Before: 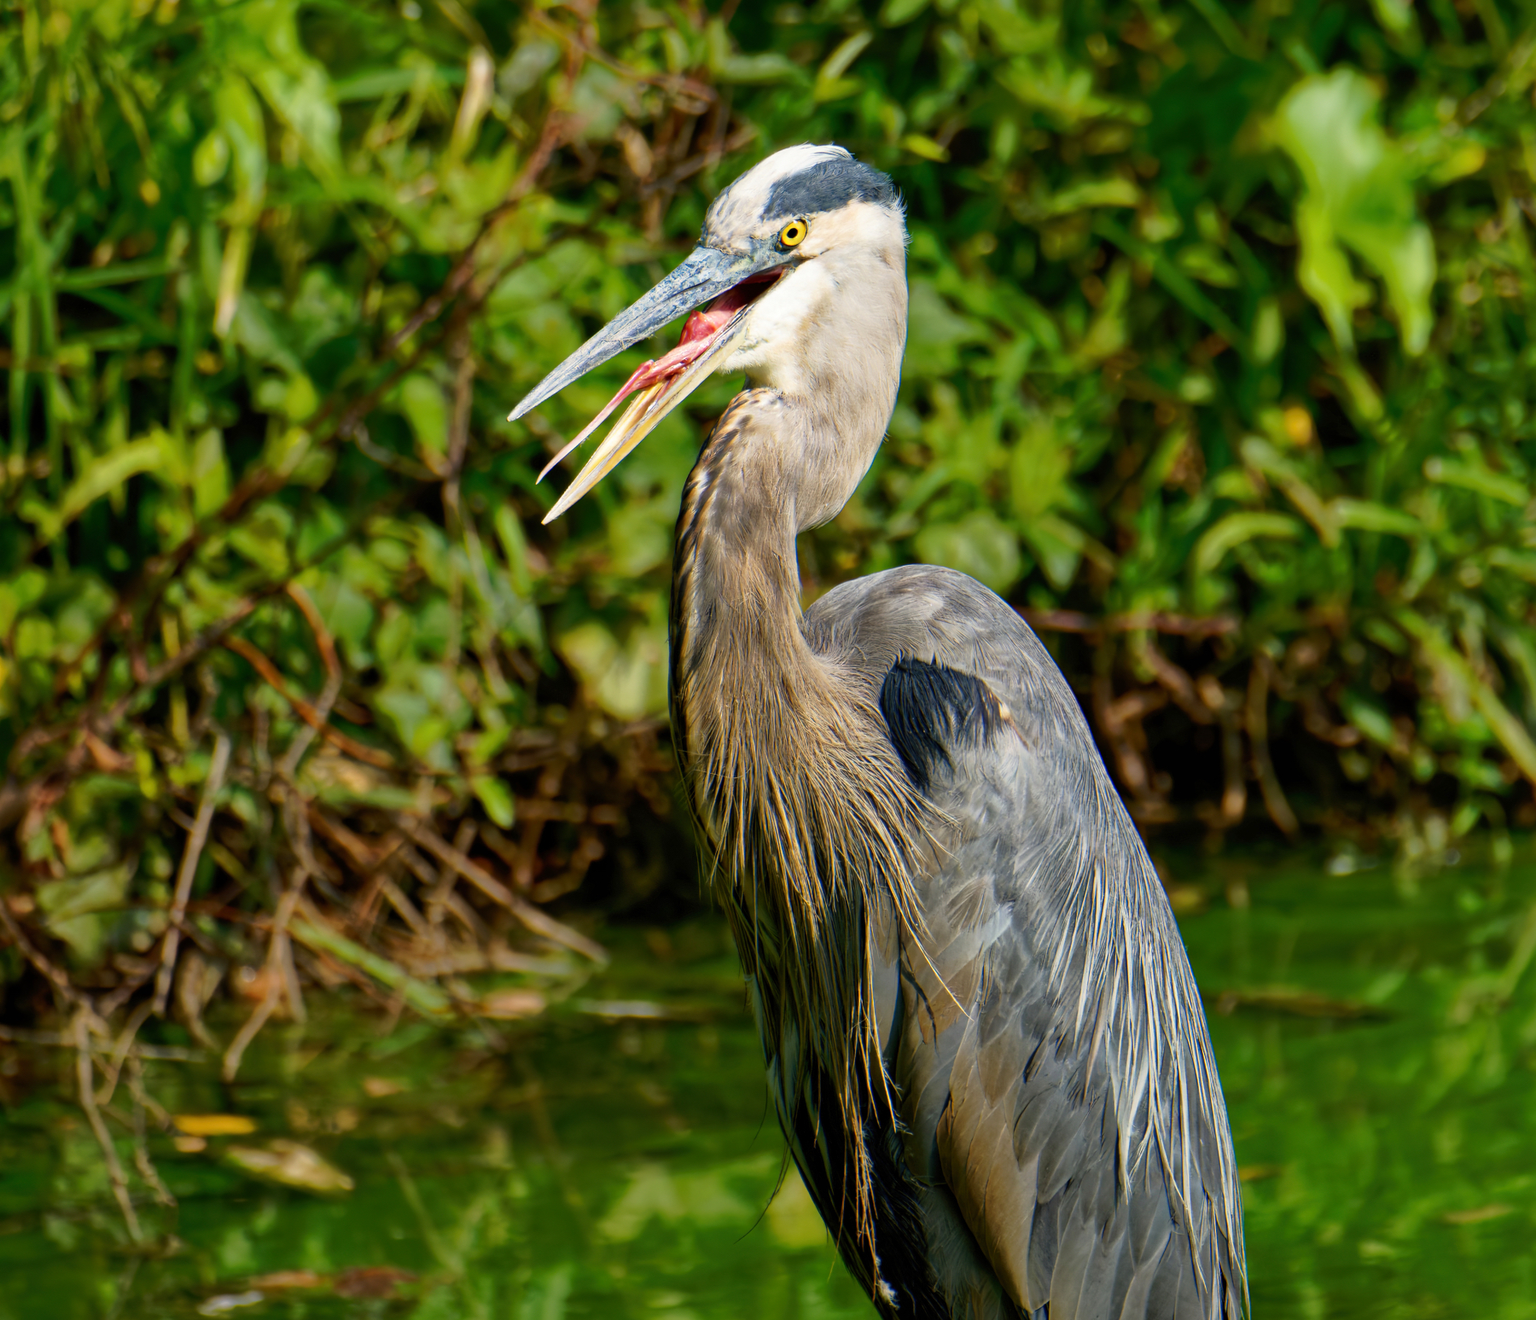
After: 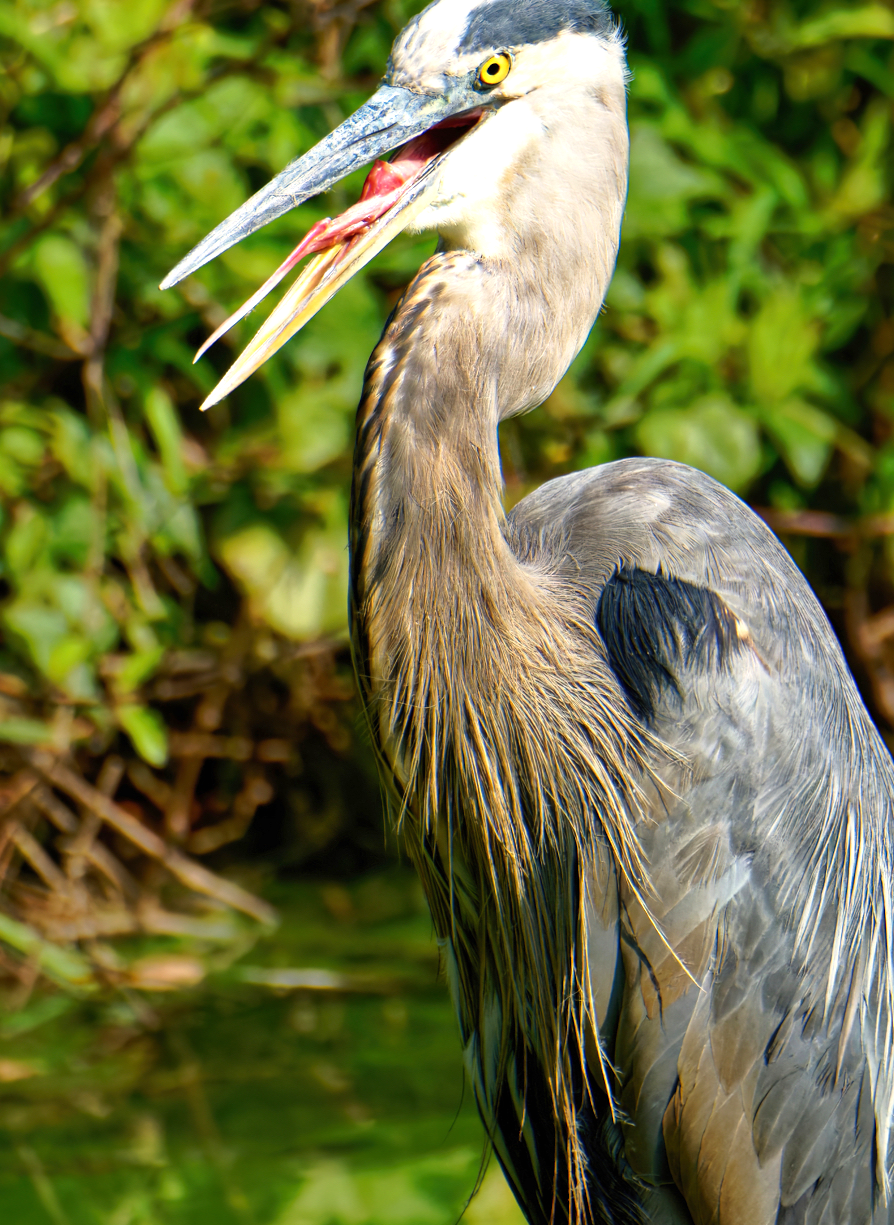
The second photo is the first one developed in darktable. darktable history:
crop and rotate: angle 0.025°, left 24.208%, top 13.215%, right 26.087%, bottom 7.501%
exposure: black level correction 0, exposure 0.5 EV, compensate highlight preservation false
